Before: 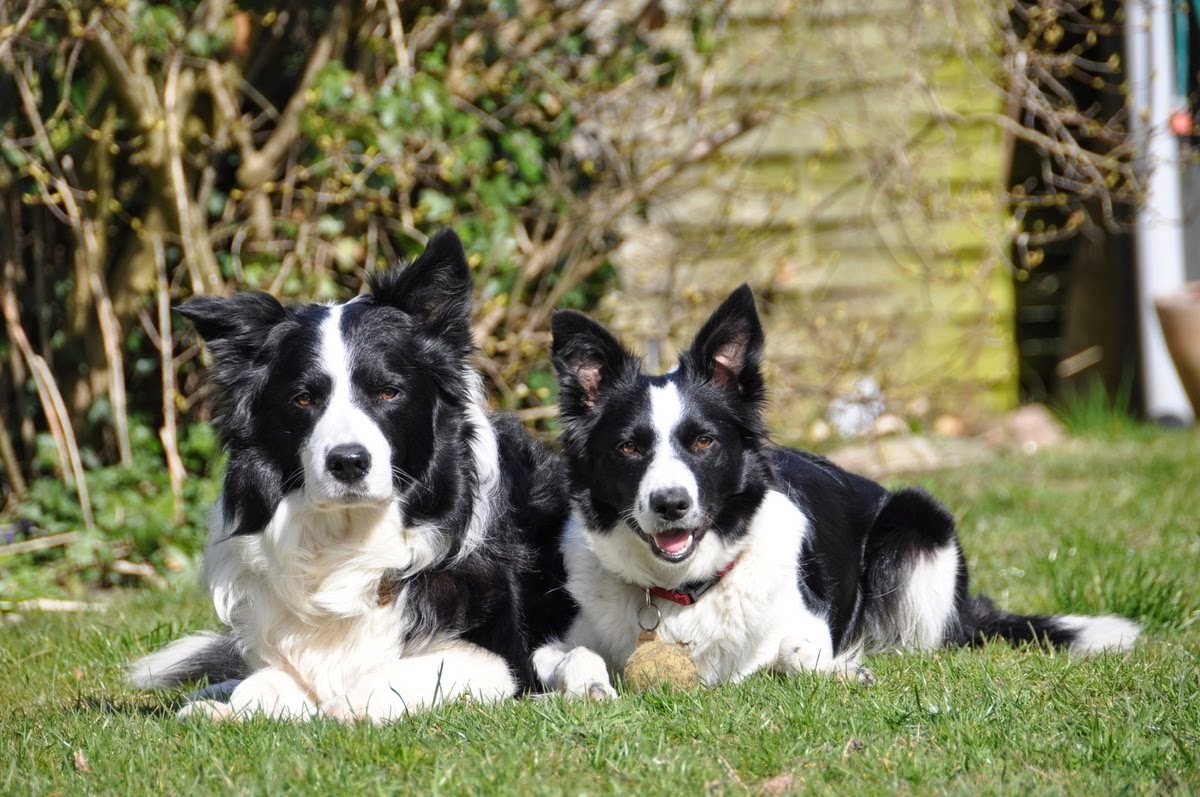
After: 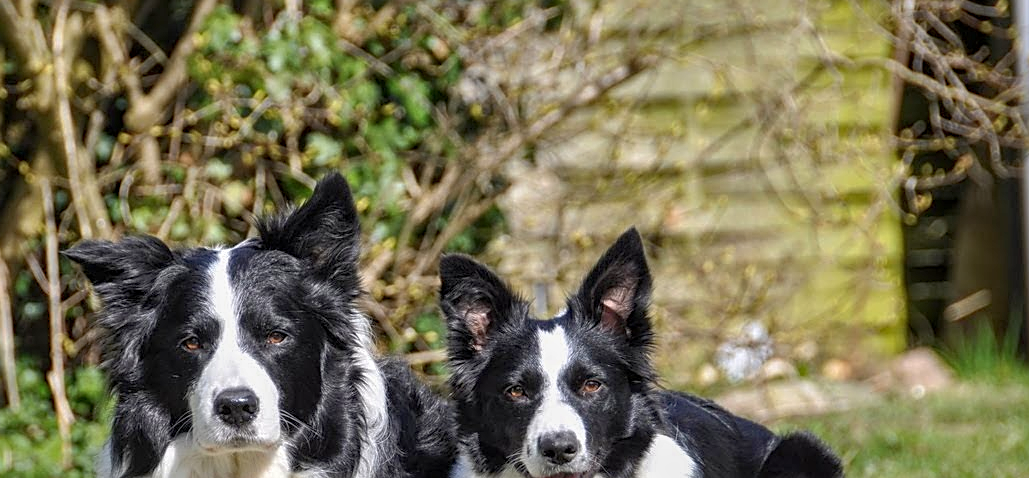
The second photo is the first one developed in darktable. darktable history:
sharpen: on, module defaults
exposure: exposure -0.014 EV, compensate highlight preservation false
local contrast: on, module defaults
crop and rotate: left 9.371%, top 7.186%, right 4.864%, bottom 32.742%
shadows and highlights: on, module defaults
contrast brightness saturation: contrast 0.074
